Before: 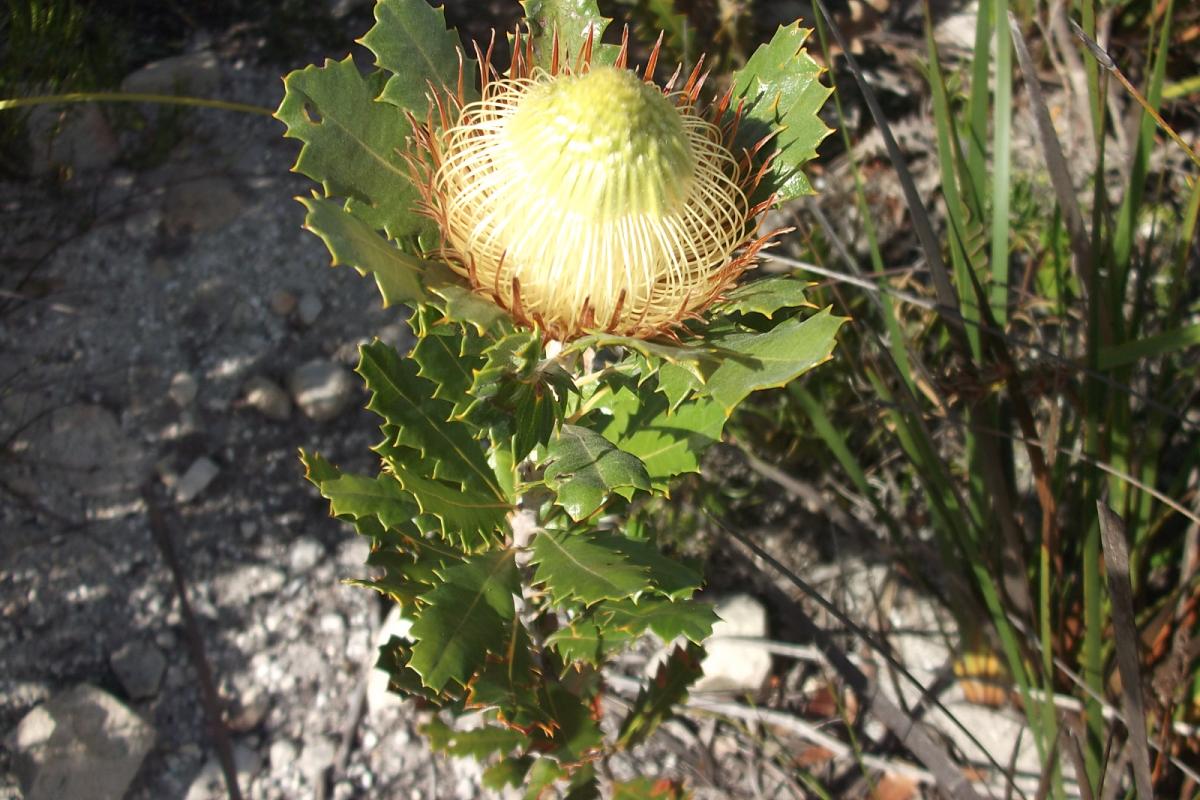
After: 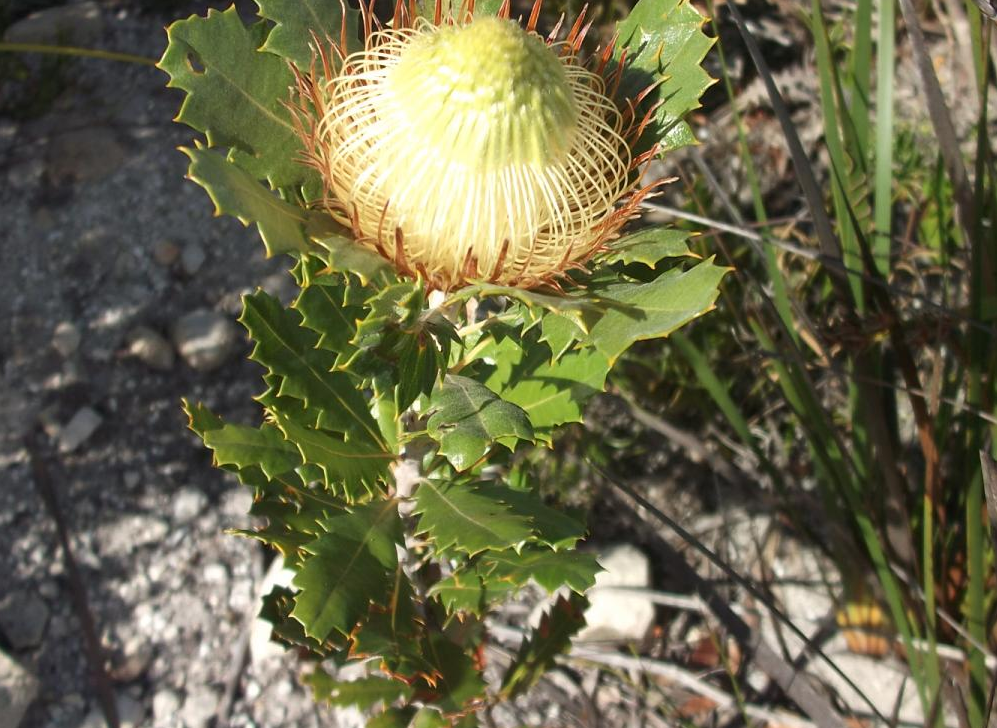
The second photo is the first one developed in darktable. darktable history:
crop: left 9.823%, top 6.345%, right 7.041%, bottom 2.578%
